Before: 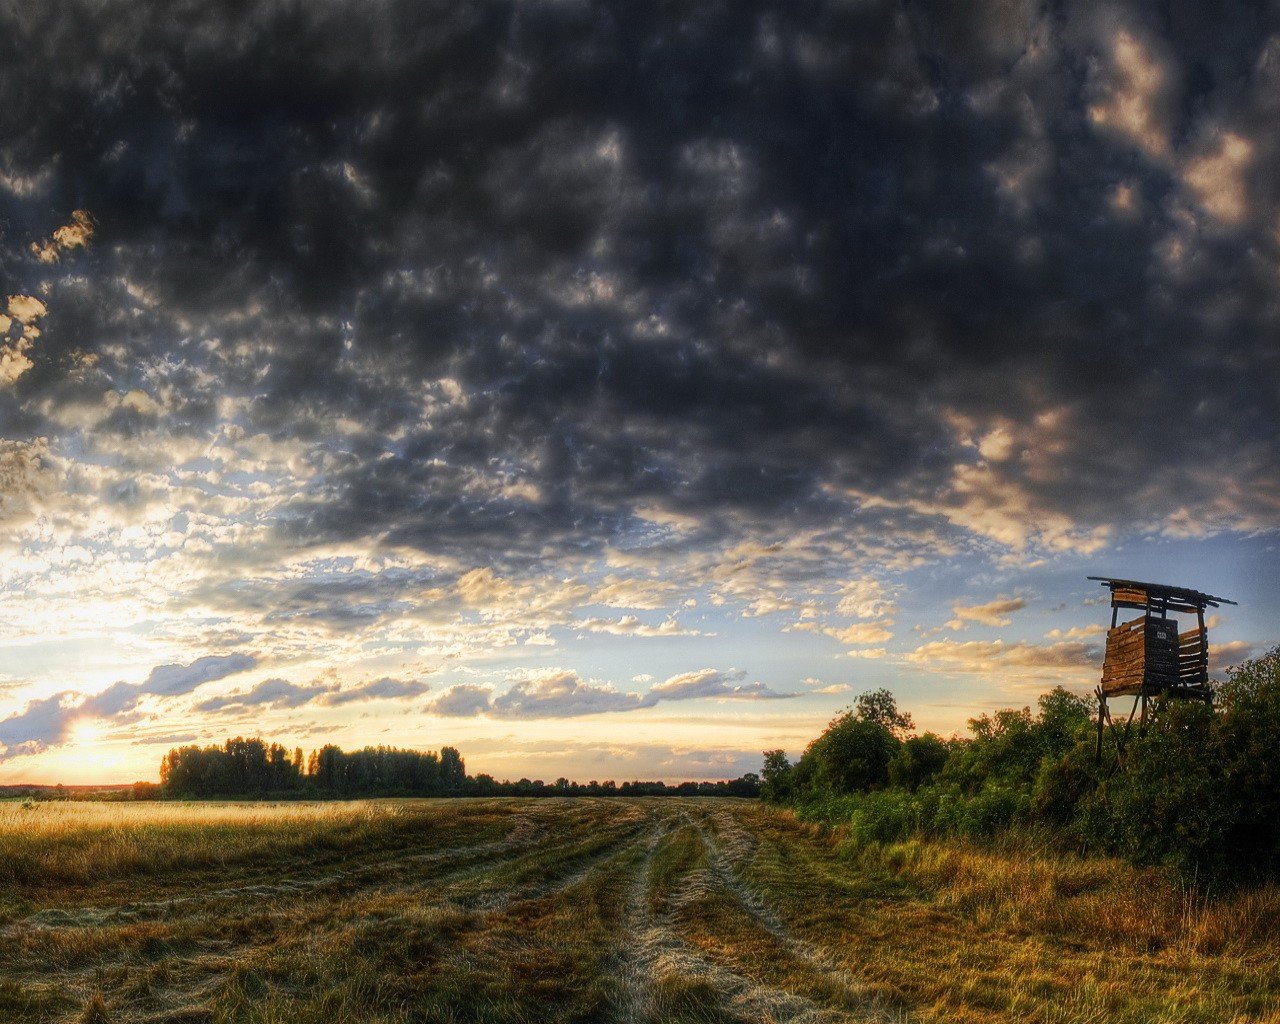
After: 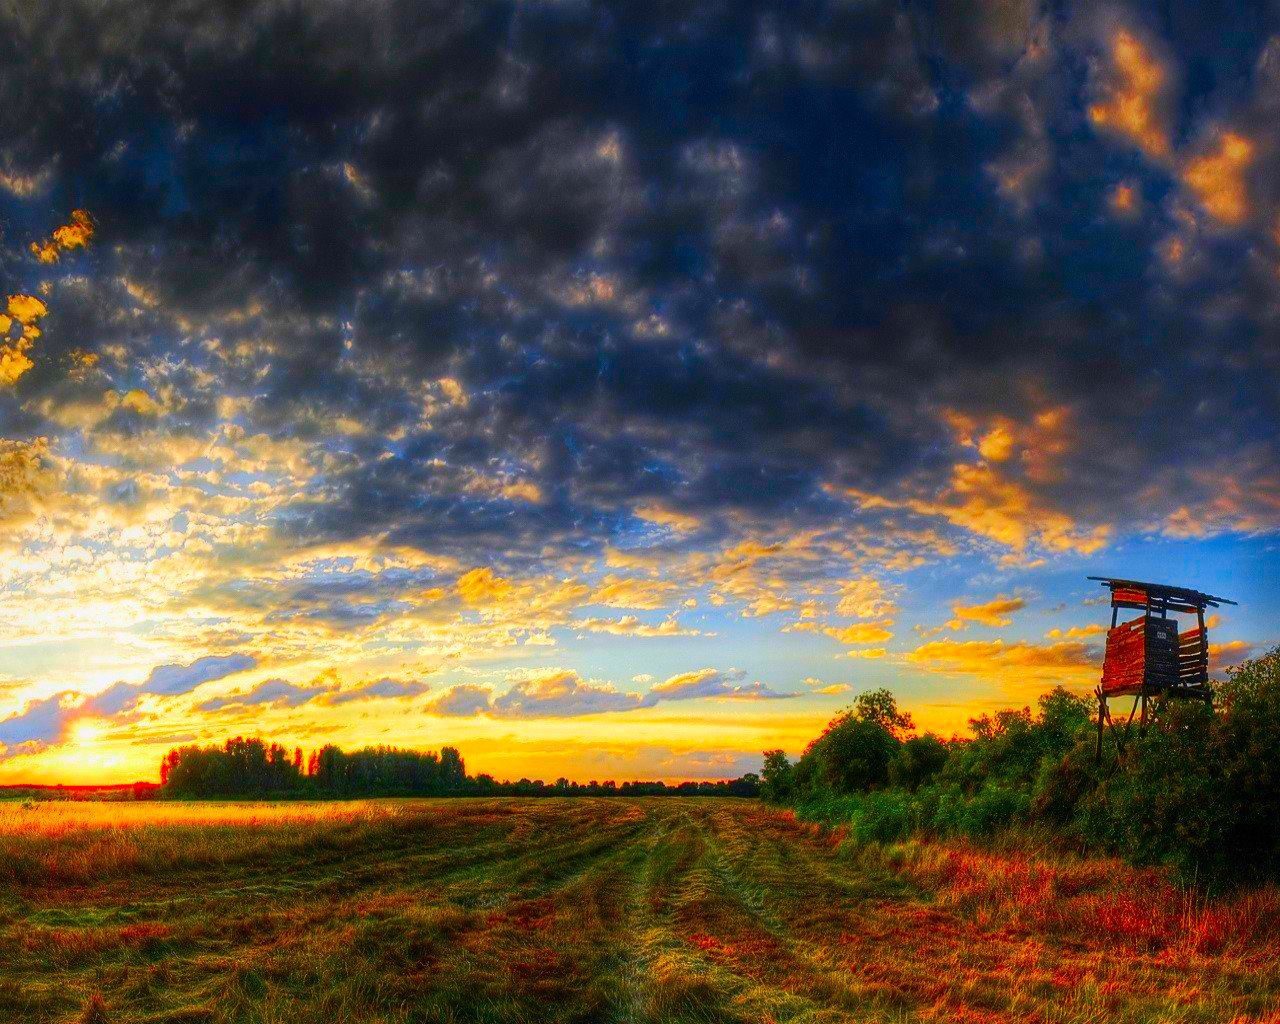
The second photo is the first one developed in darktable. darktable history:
color correction: saturation 3
